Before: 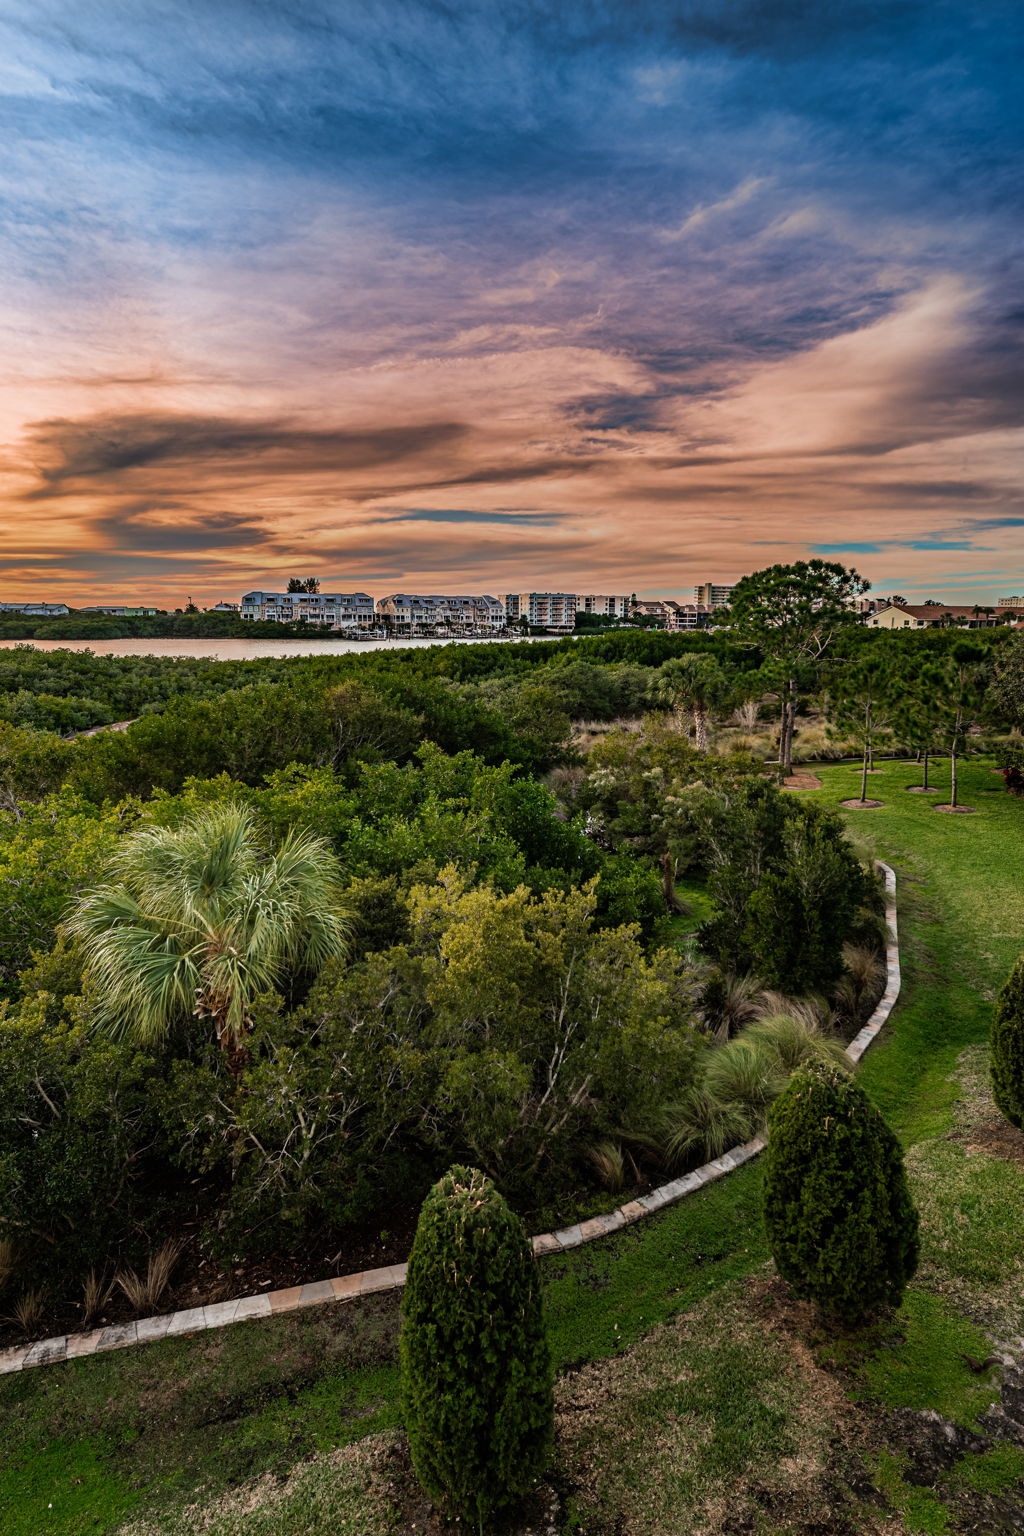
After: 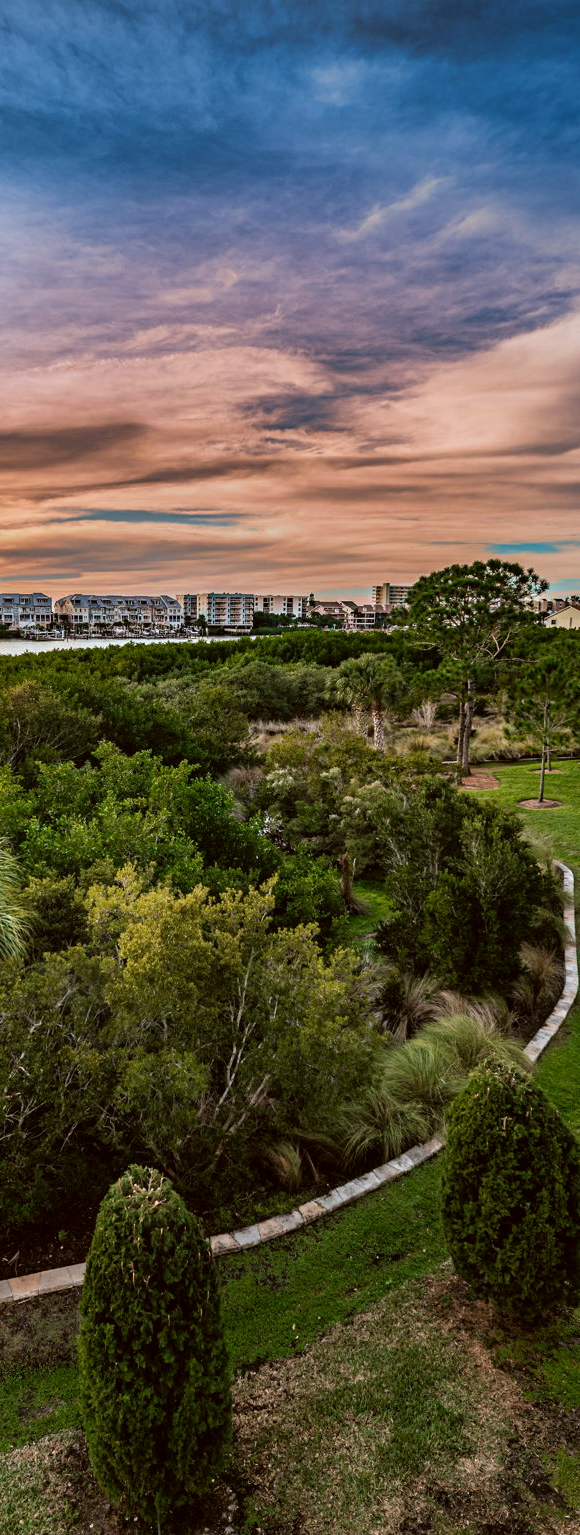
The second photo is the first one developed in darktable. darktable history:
color correction: highlights a* -3.28, highlights b* -6.24, shadows a* 3.1, shadows b* 5.19
crop: left 31.458%, top 0%, right 11.876%
exposure: exposure 0.2 EV, compensate highlight preservation false
